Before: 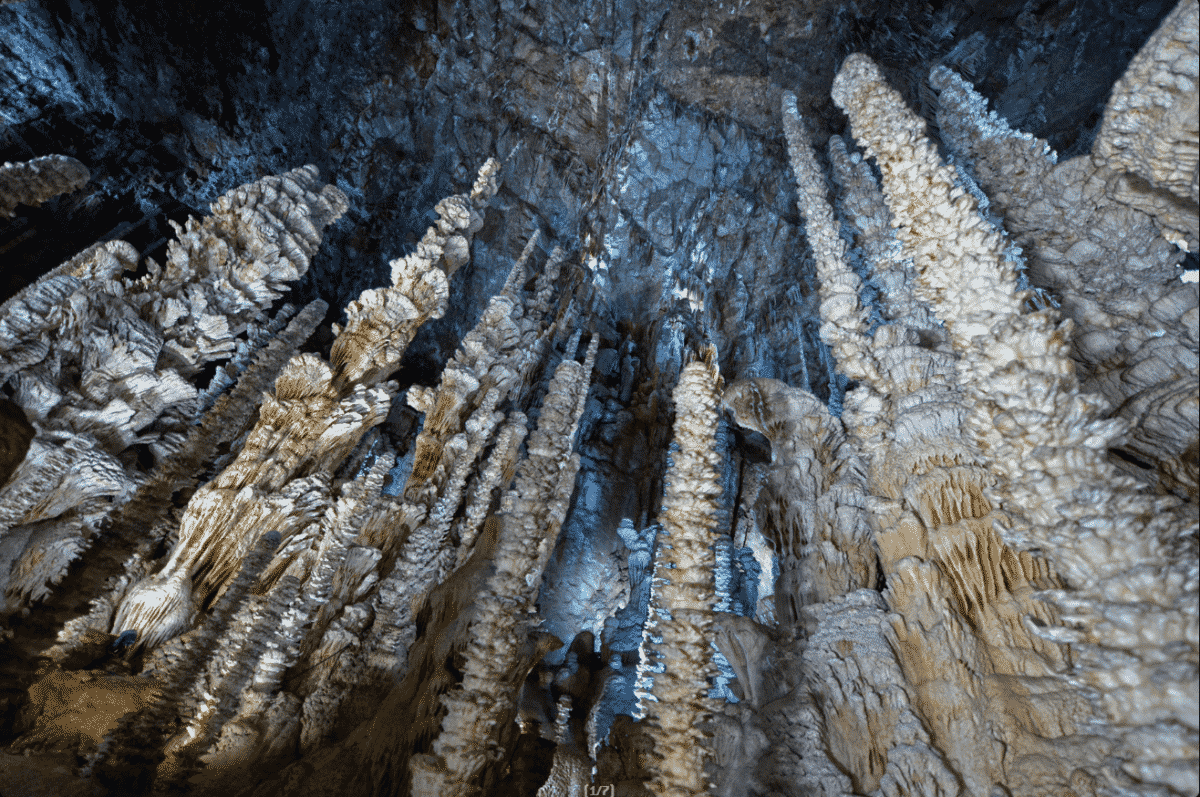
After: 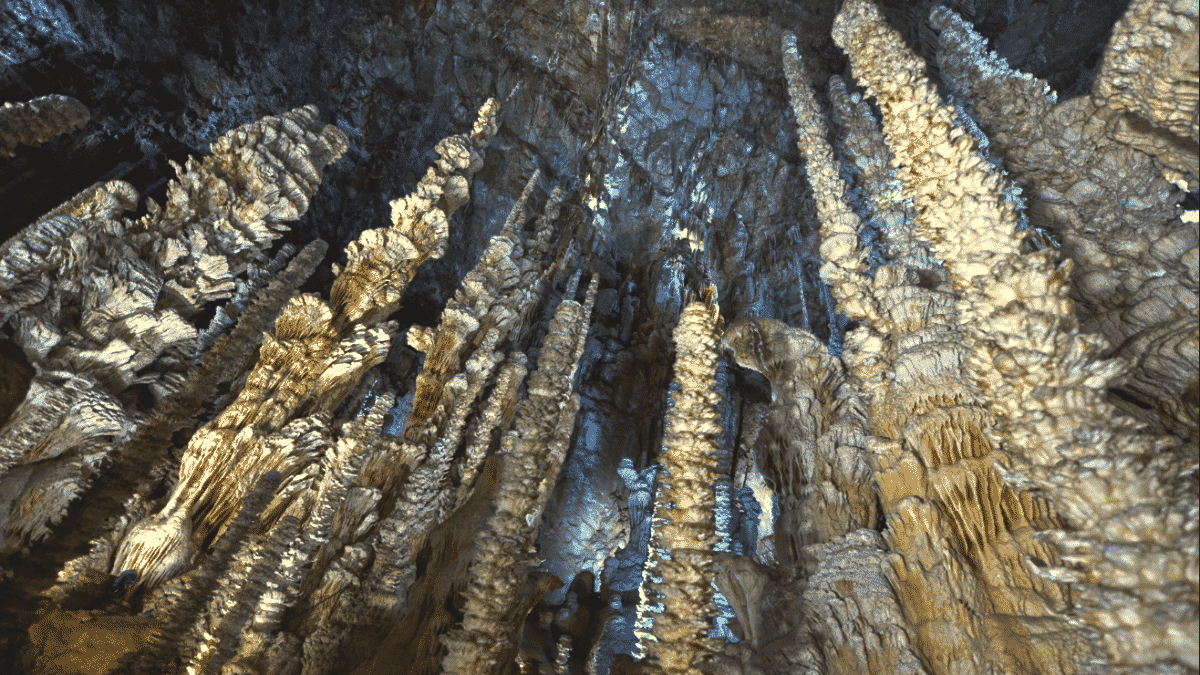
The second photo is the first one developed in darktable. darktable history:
crop: top 7.574%, bottom 7.611%
color correction: highlights a* 2.57, highlights b* 23.23
tone curve: curves: ch0 [(0, 0.081) (0.483, 0.453) (0.881, 0.992)], preserve colors none
